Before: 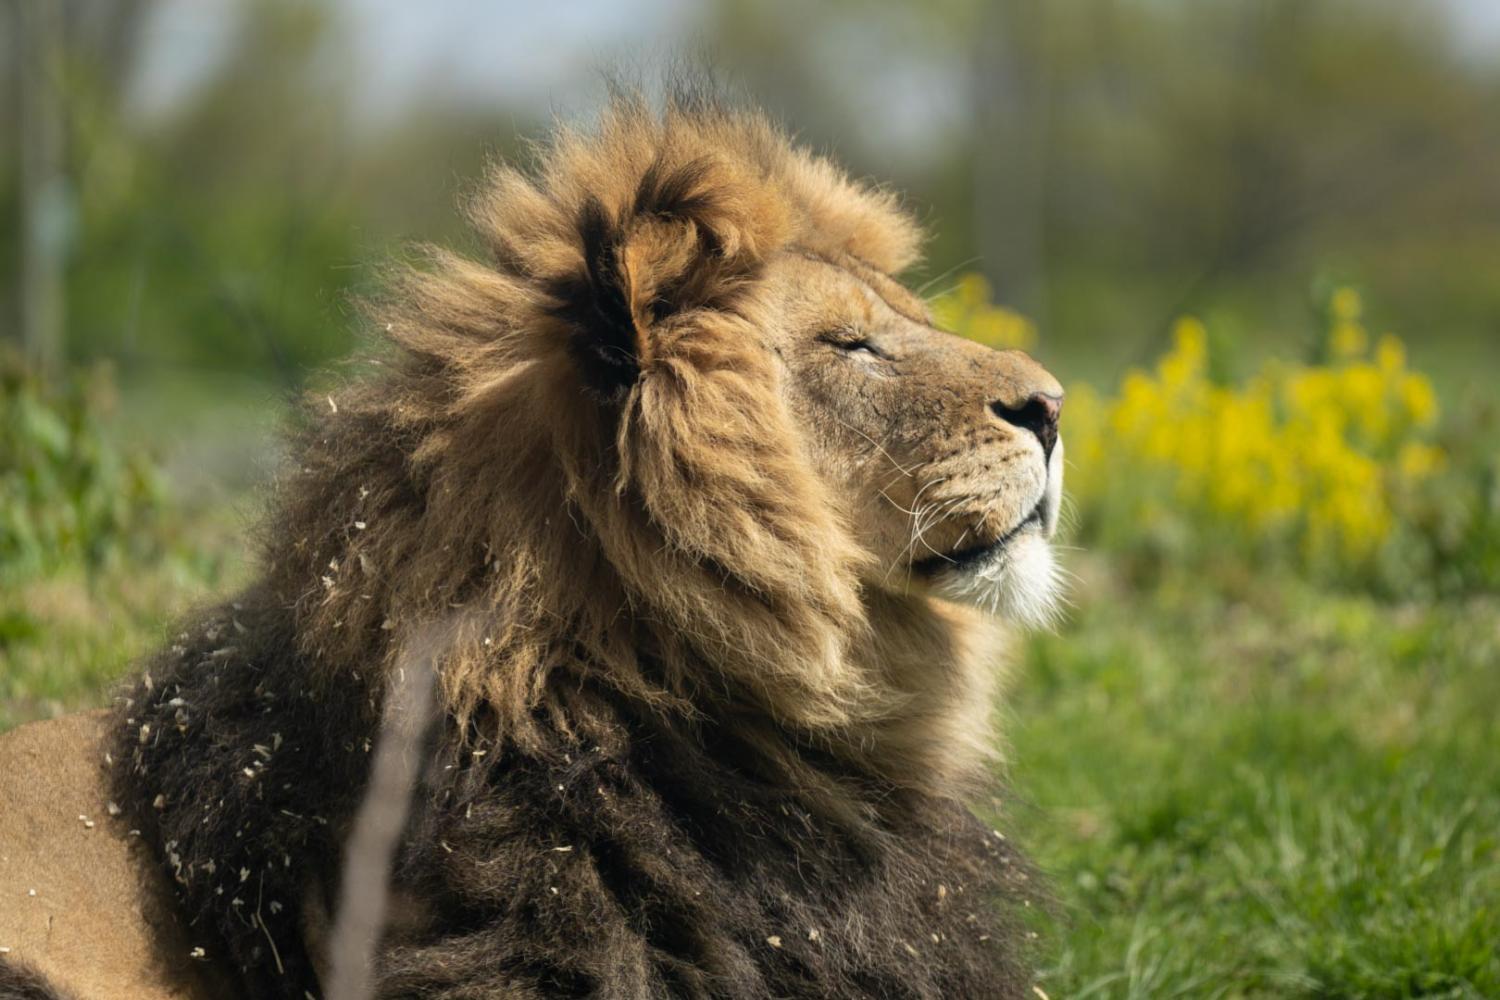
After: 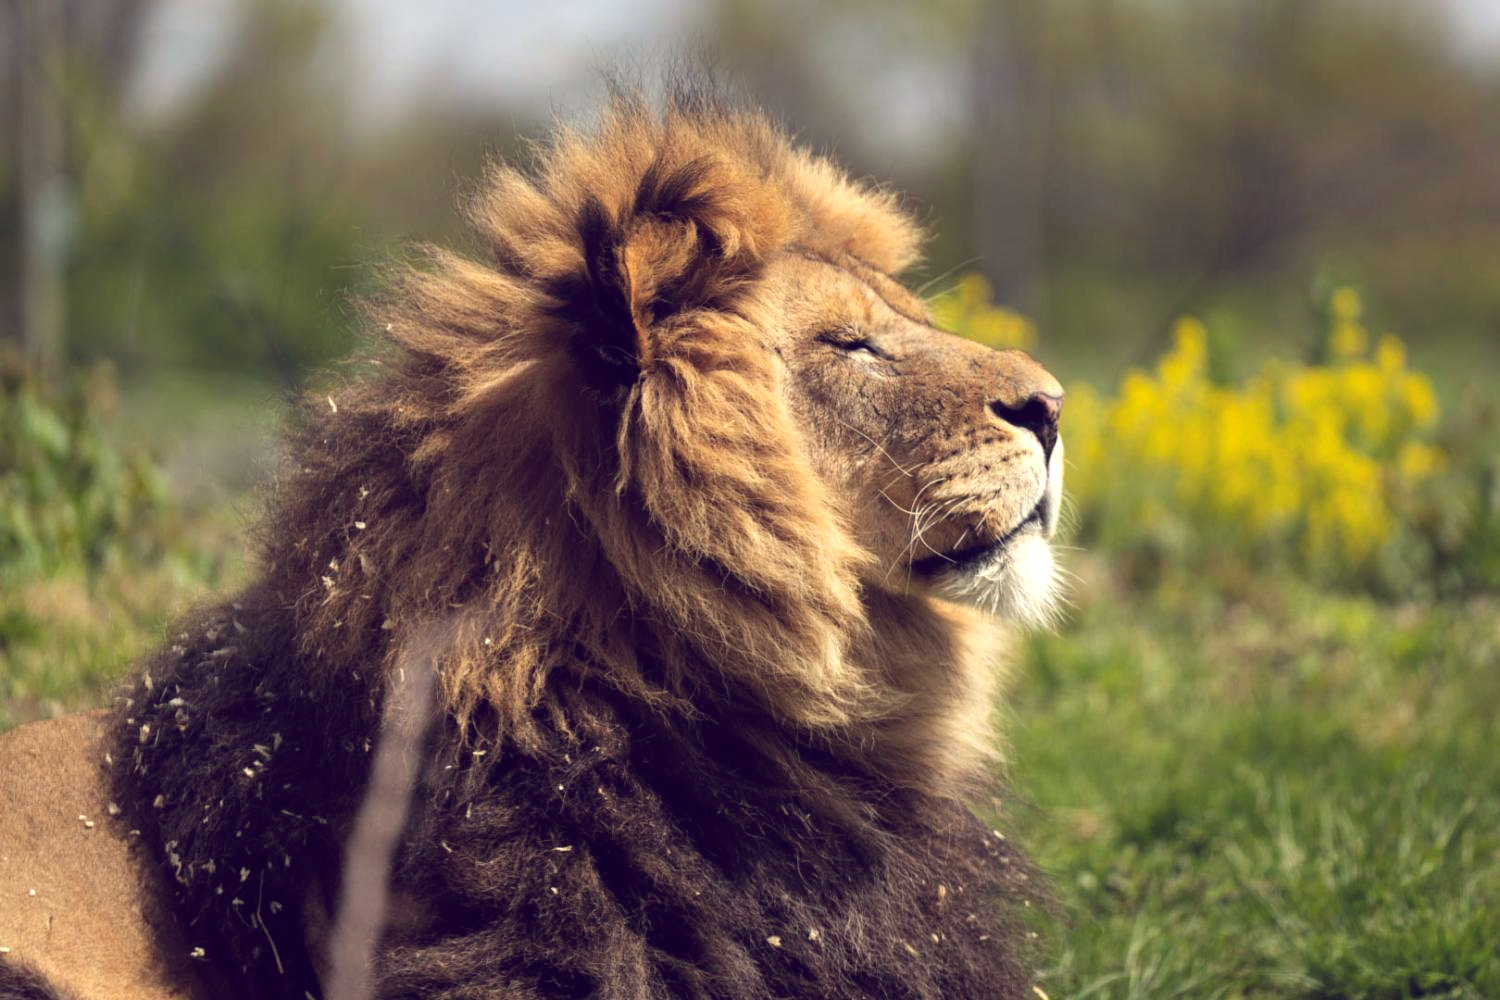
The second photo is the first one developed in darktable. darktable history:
tone equalizer: on, module defaults
color balance: lift [1.001, 0.997, 0.99, 1.01], gamma [1.007, 1, 0.975, 1.025], gain [1, 1.065, 1.052, 0.935], contrast 13.25%
